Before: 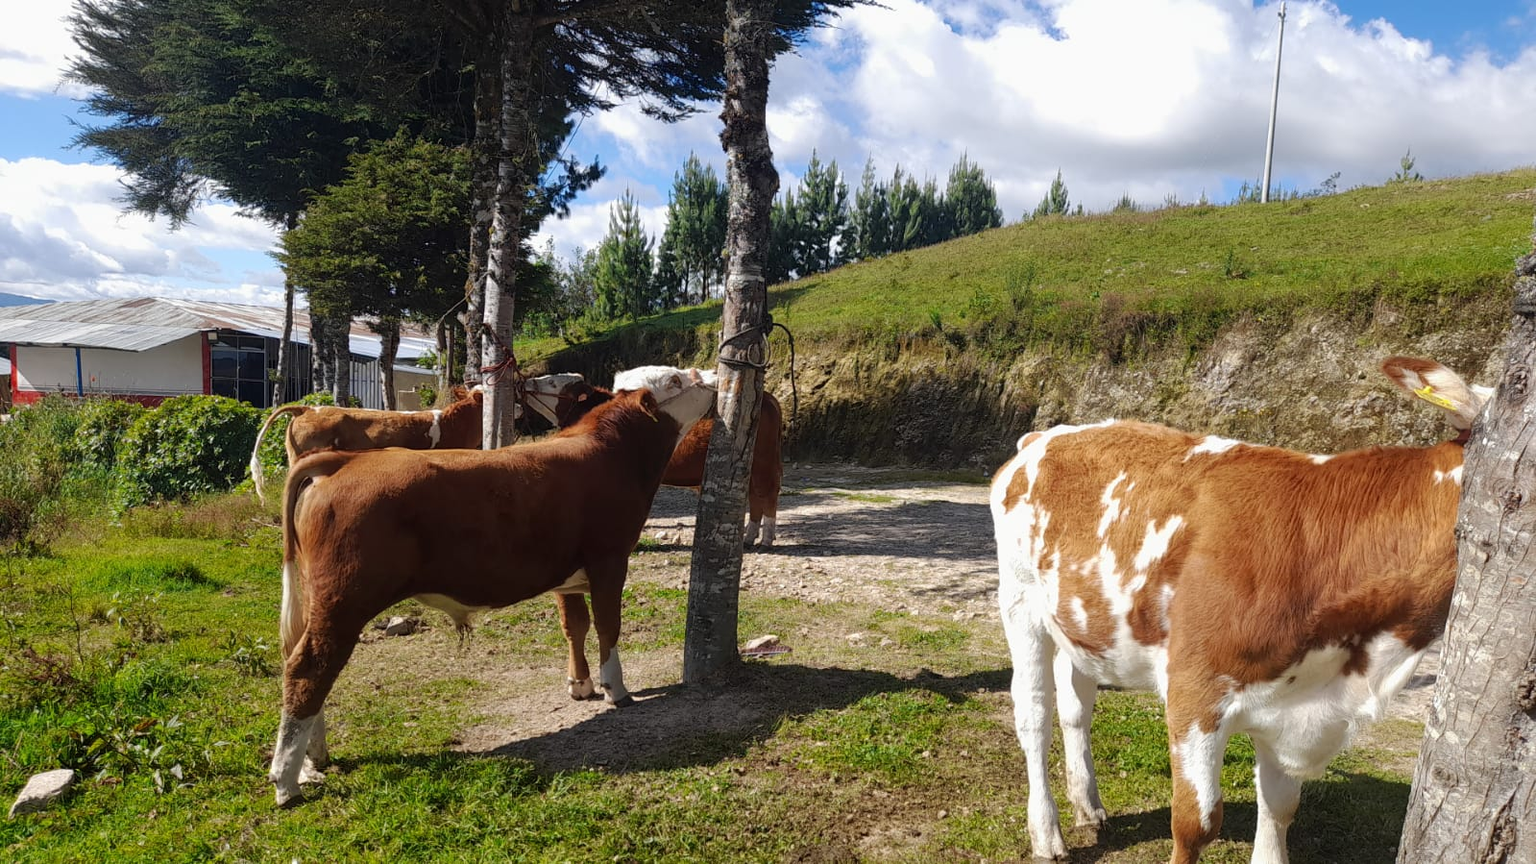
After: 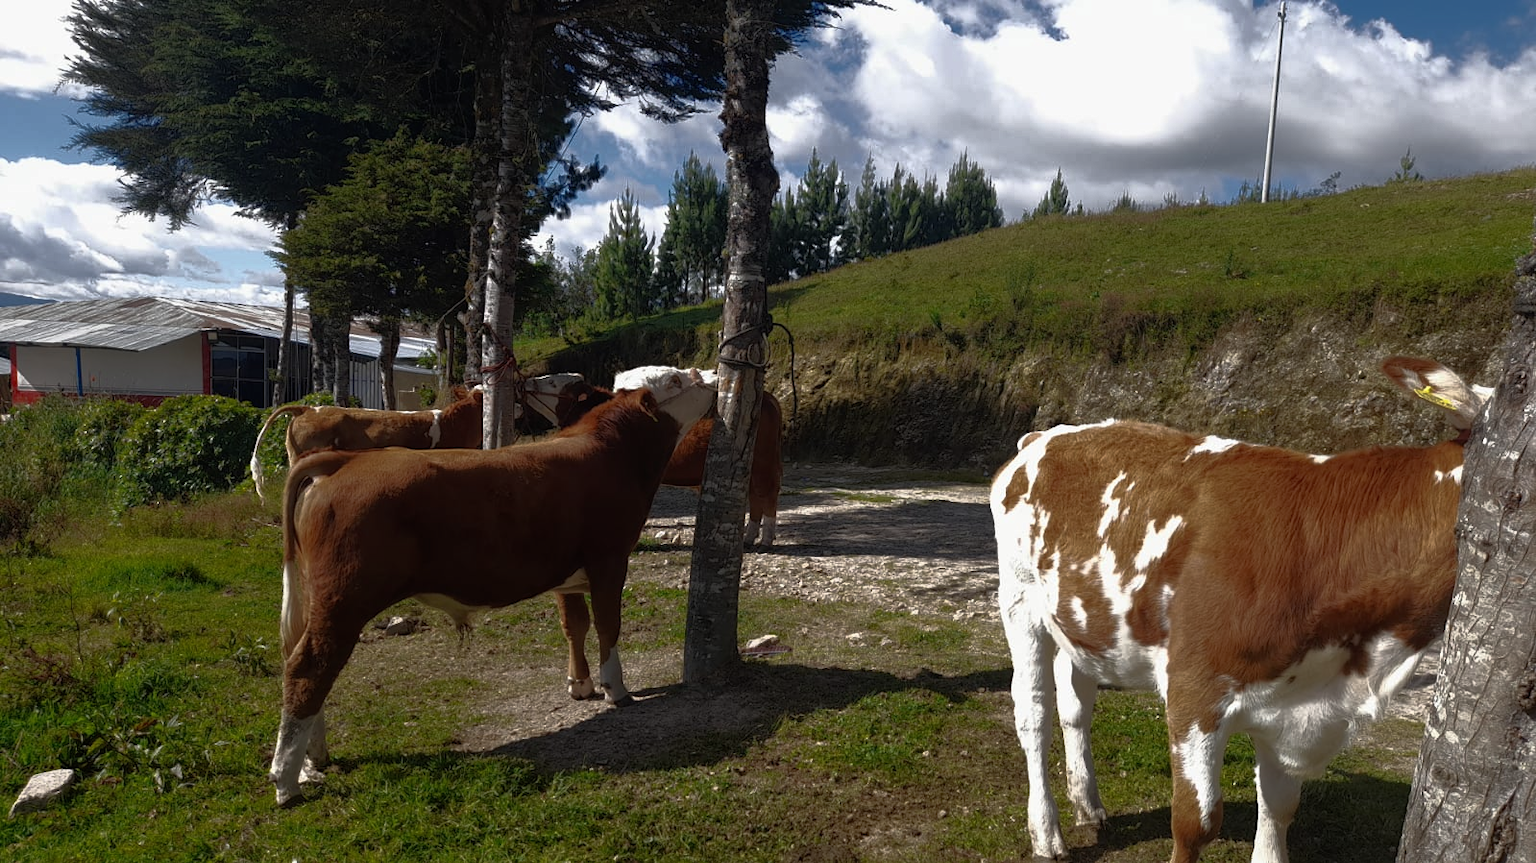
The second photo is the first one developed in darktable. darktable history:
base curve: curves: ch0 [(0, 0) (0.564, 0.291) (0.802, 0.731) (1, 1)]
contrast equalizer: y [[0.5 ×6], [0.5 ×6], [0.5, 0.5, 0.501, 0.545, 0.707, 0.863], [0 ×6], [0 ×6]]
